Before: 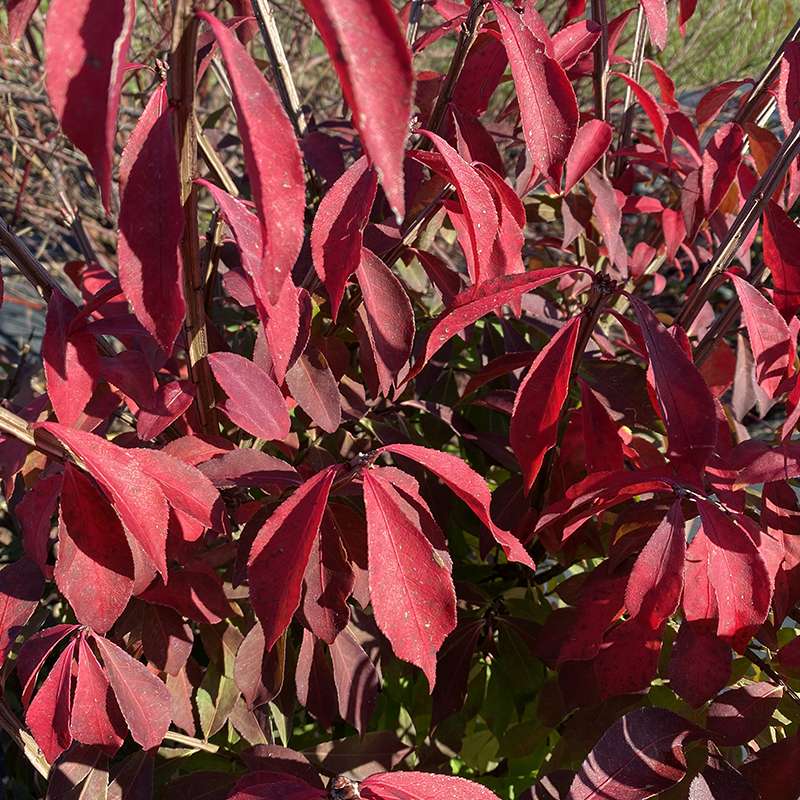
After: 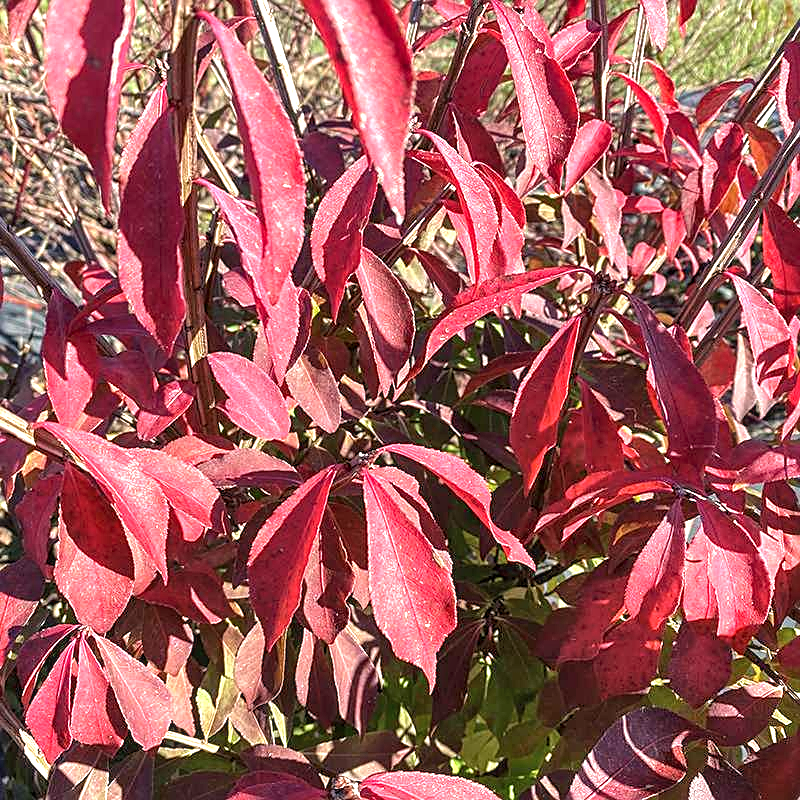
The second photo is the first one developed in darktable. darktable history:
sharpen: on, module defaults
levels: levels [0, 0.499, 1]
exposure: black level correction 0, exposure 1.2 EV, compensate exposure bias true, compensate highlight preservation false
shadows and highlights: shadows 73.94, highlights -24.01, soften with gaussian
local contrast: on, module defaults
tone equalizer: edges refinement/feathering 500, mask exposure compensation -1.57 EV, preserve details no
